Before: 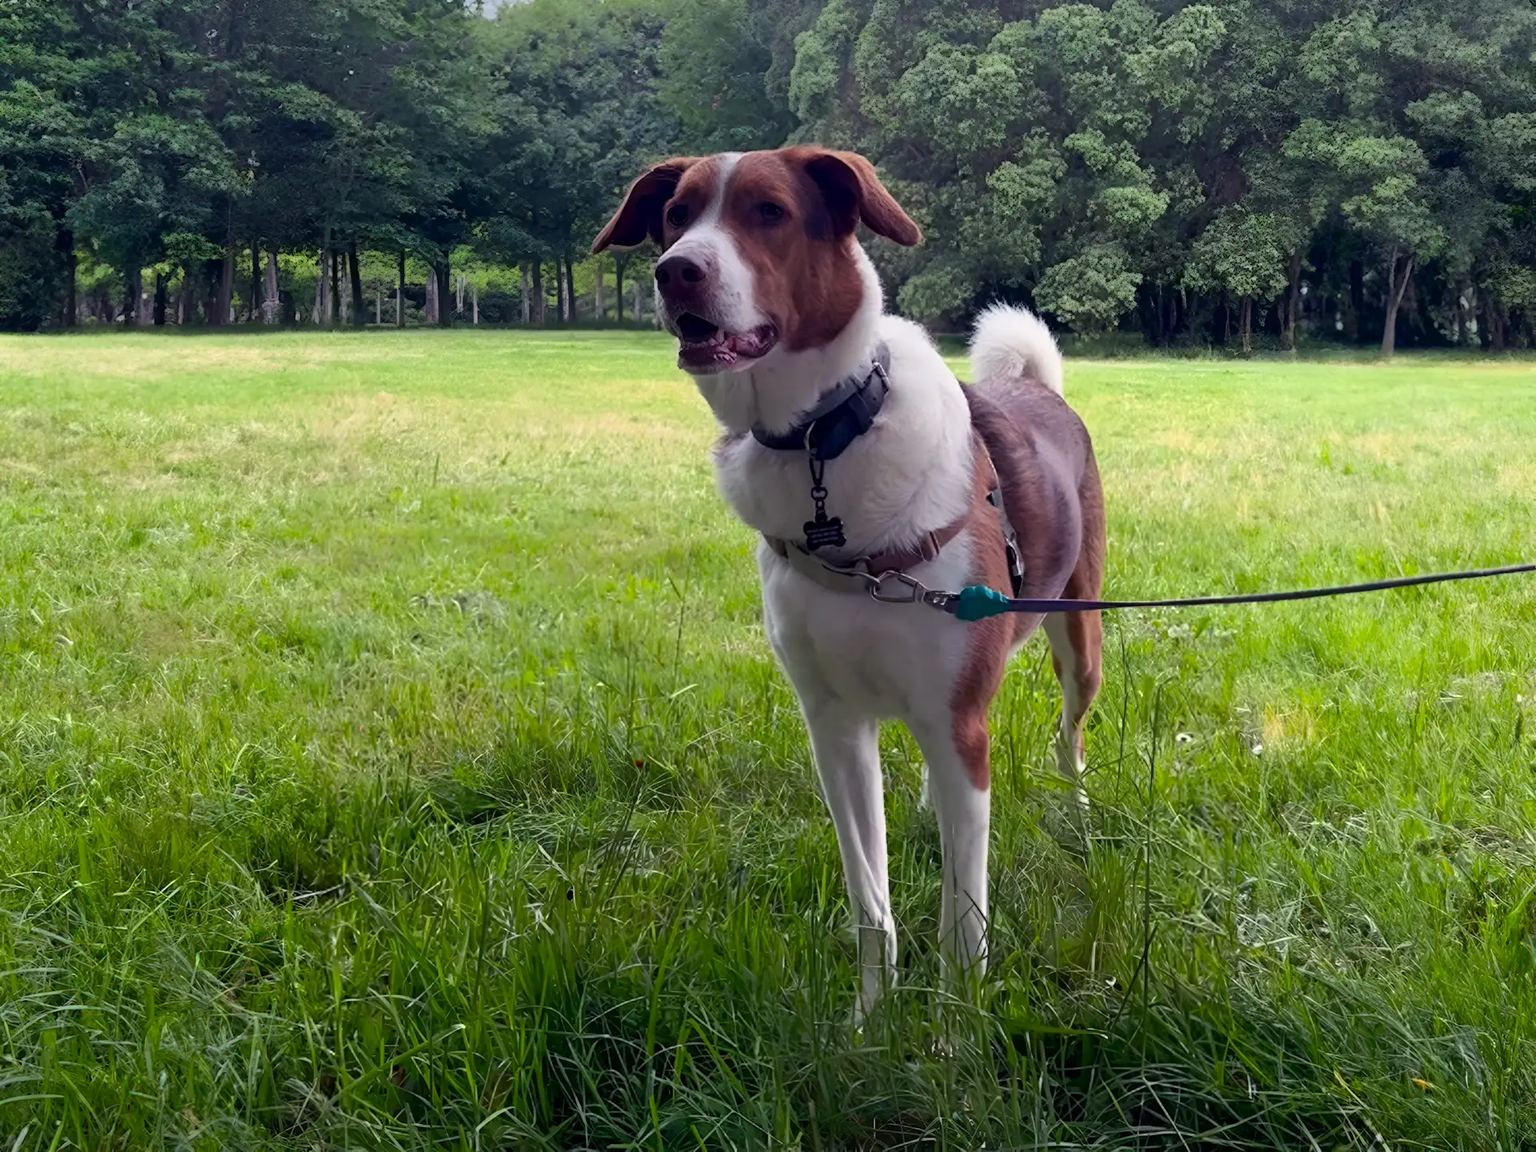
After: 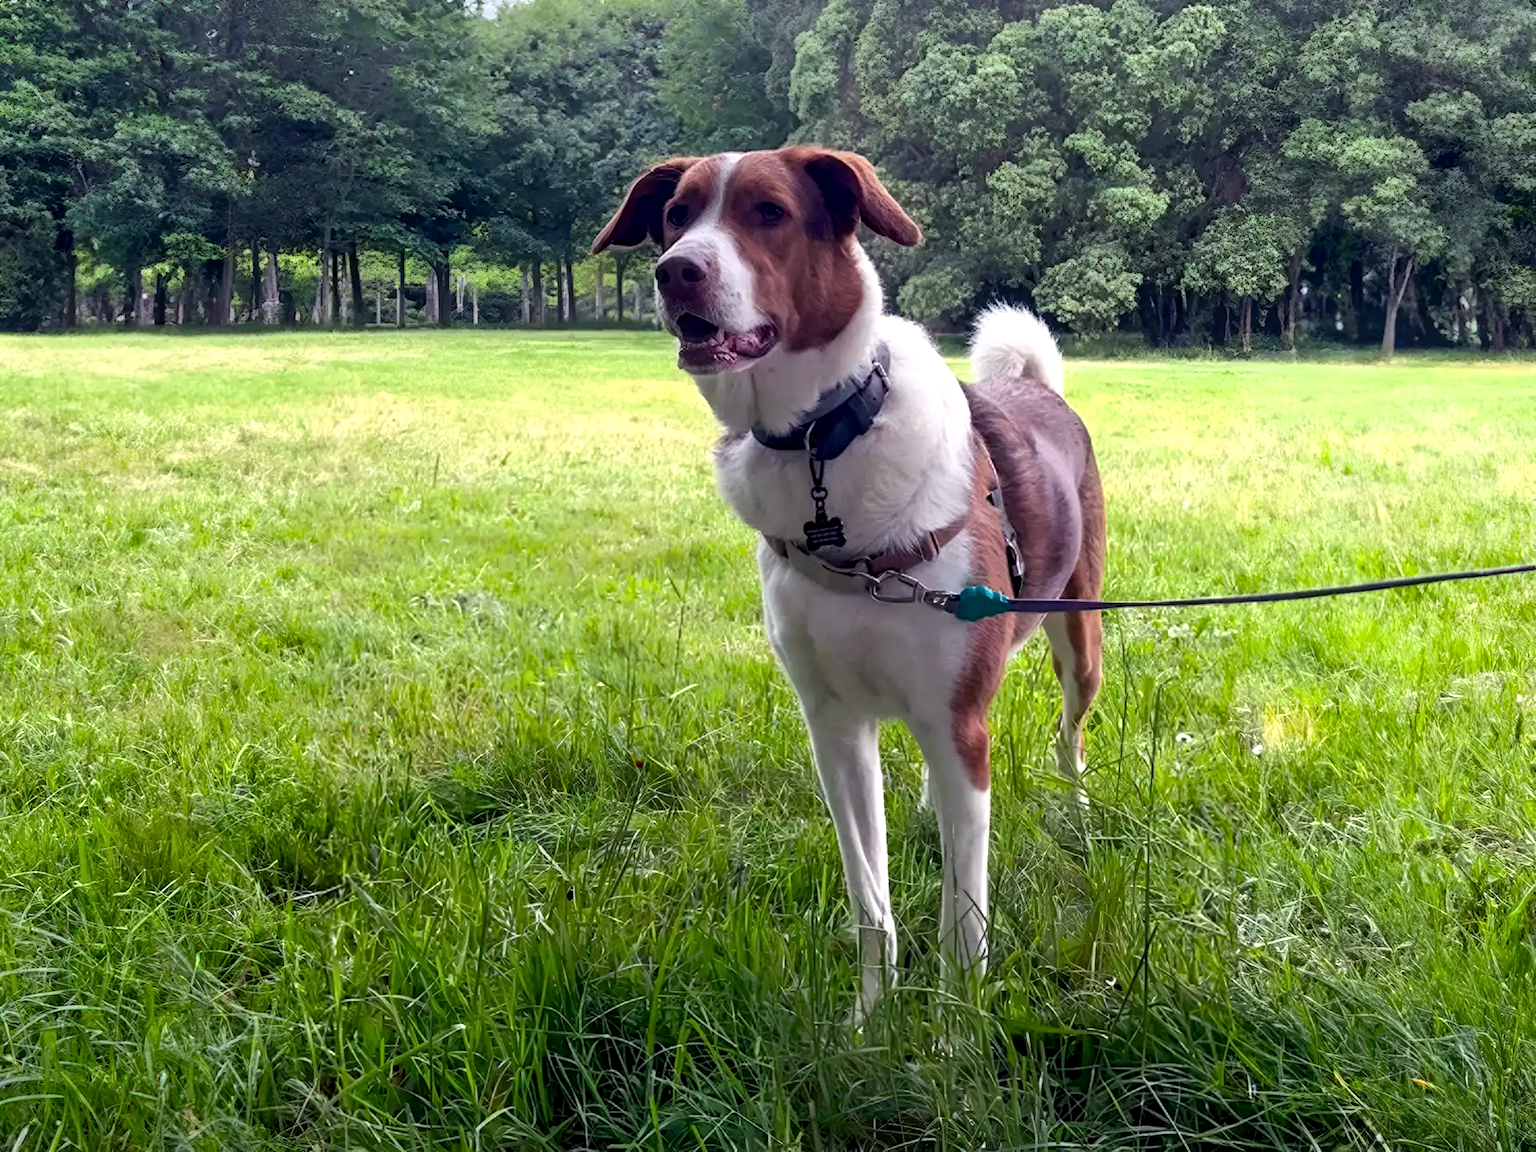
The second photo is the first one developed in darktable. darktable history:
local contrast: on, module defaults
exposure: black level correction 0.001, exposure 0.498 EV, compensate exposure bias true, compensate highlight preservation false
